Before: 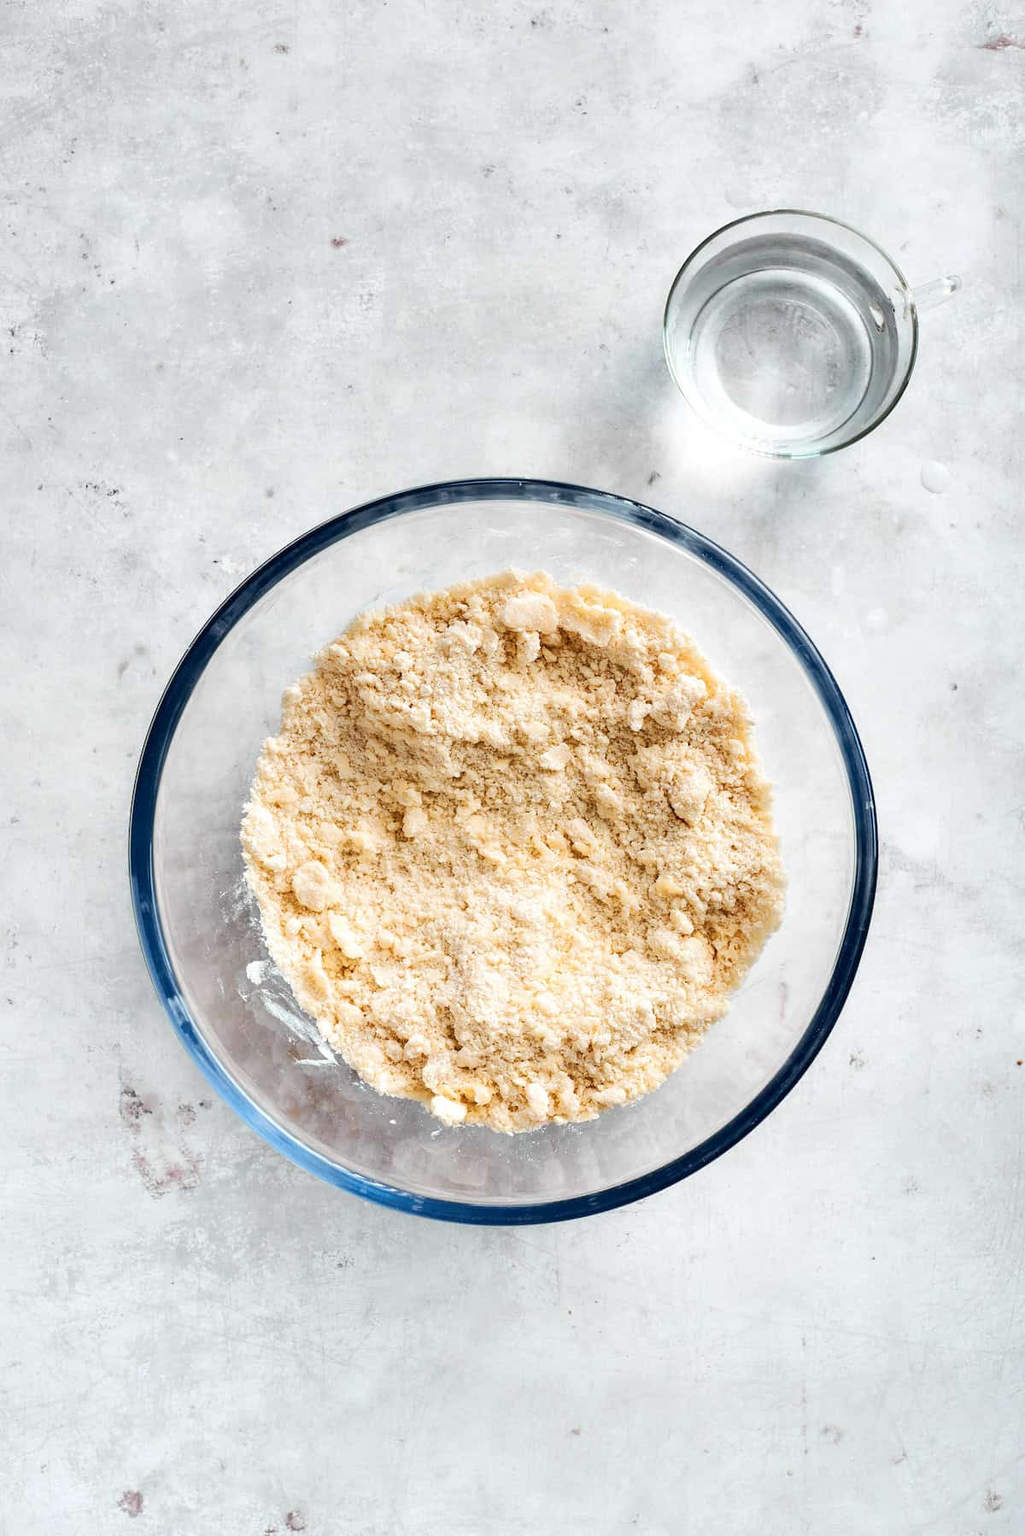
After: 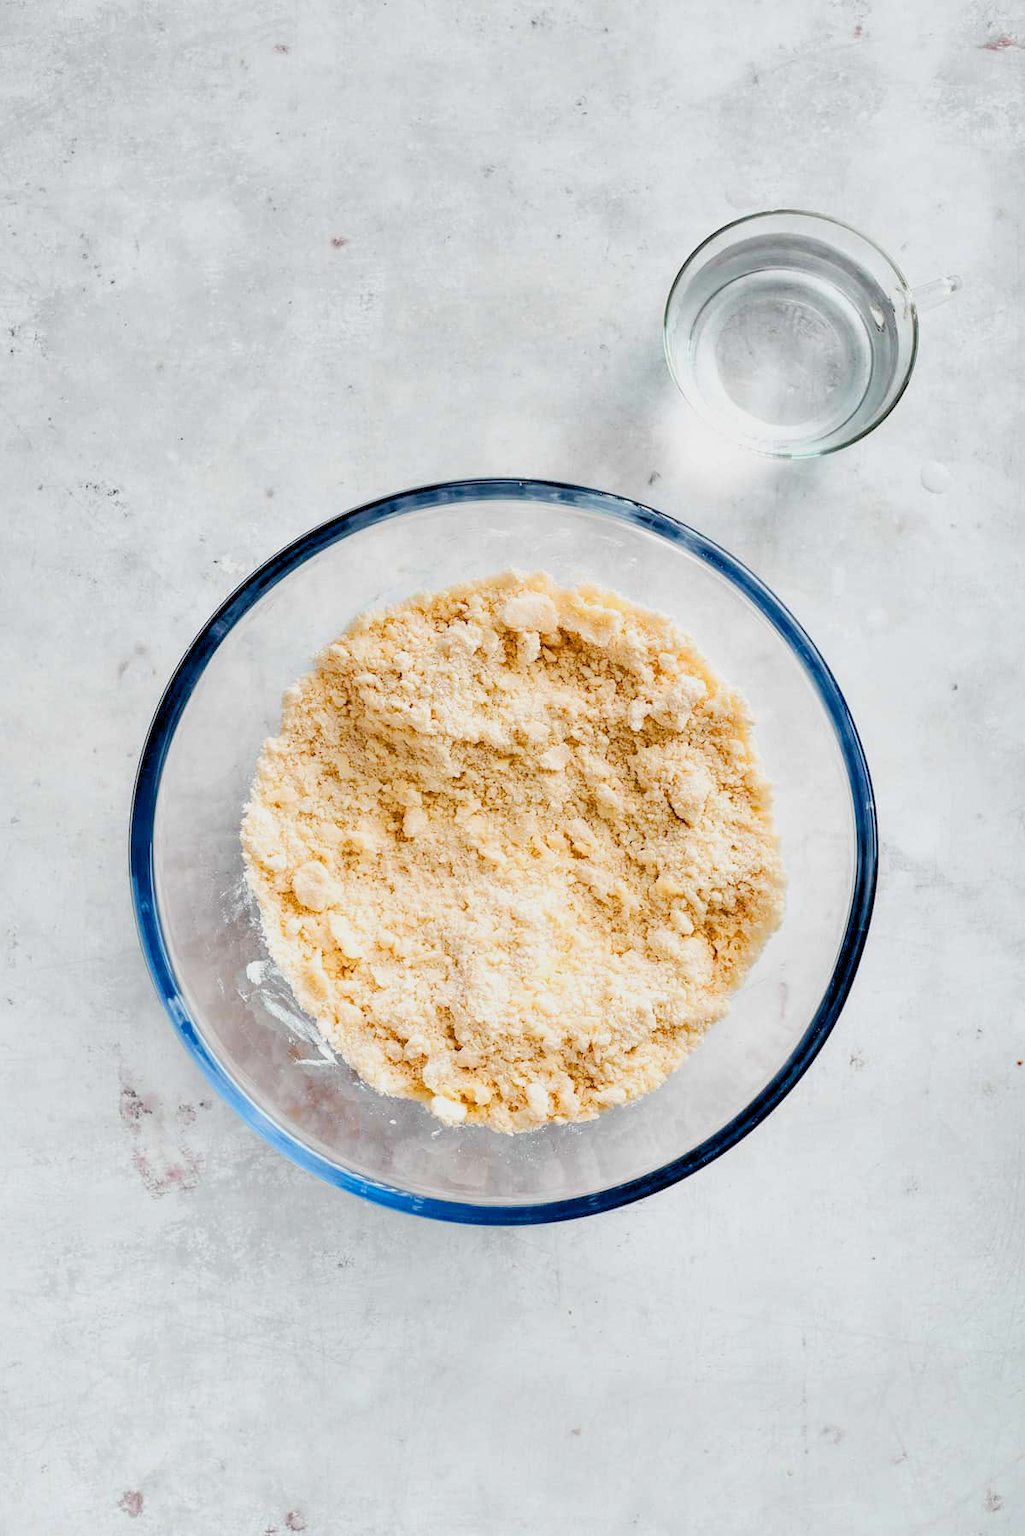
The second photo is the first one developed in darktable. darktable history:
rgb levels: preserve colors sum RGB, levels [[0.038, 0.433, 0.934], [0, 0.5, 1], [0, 0.5, 1]]
color balance rgb: perceptual saturation grading › global saturation 20%, perceptual saturation grading › highlights -25%, perceptual saturation grading › shadows 50%
